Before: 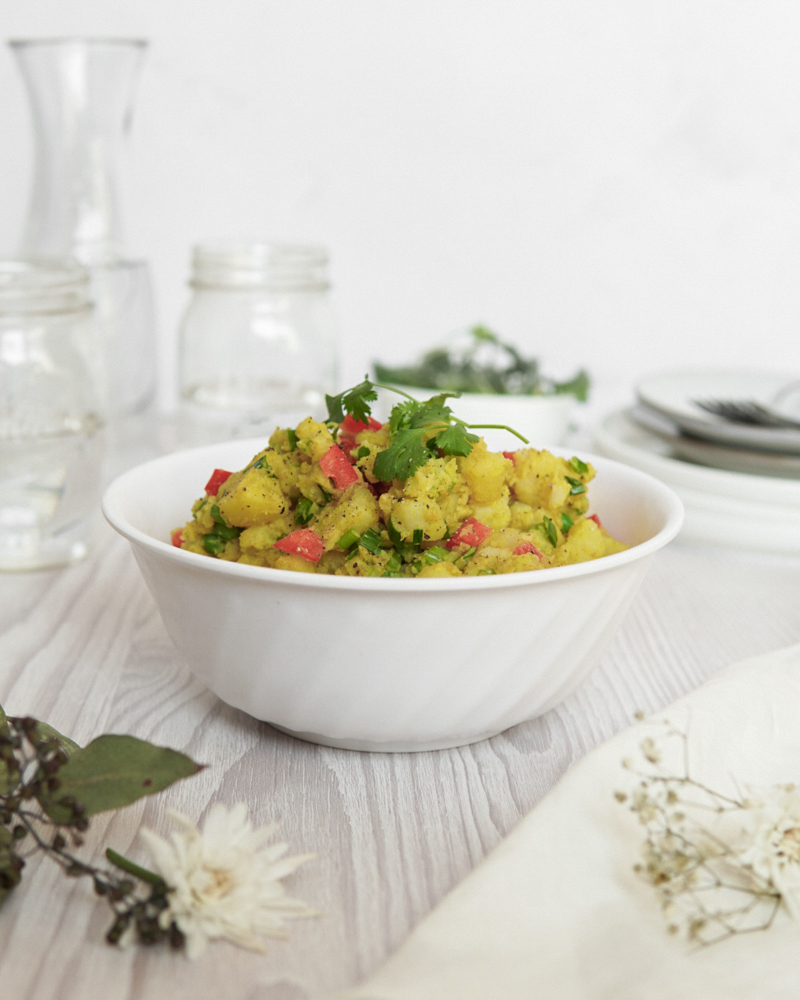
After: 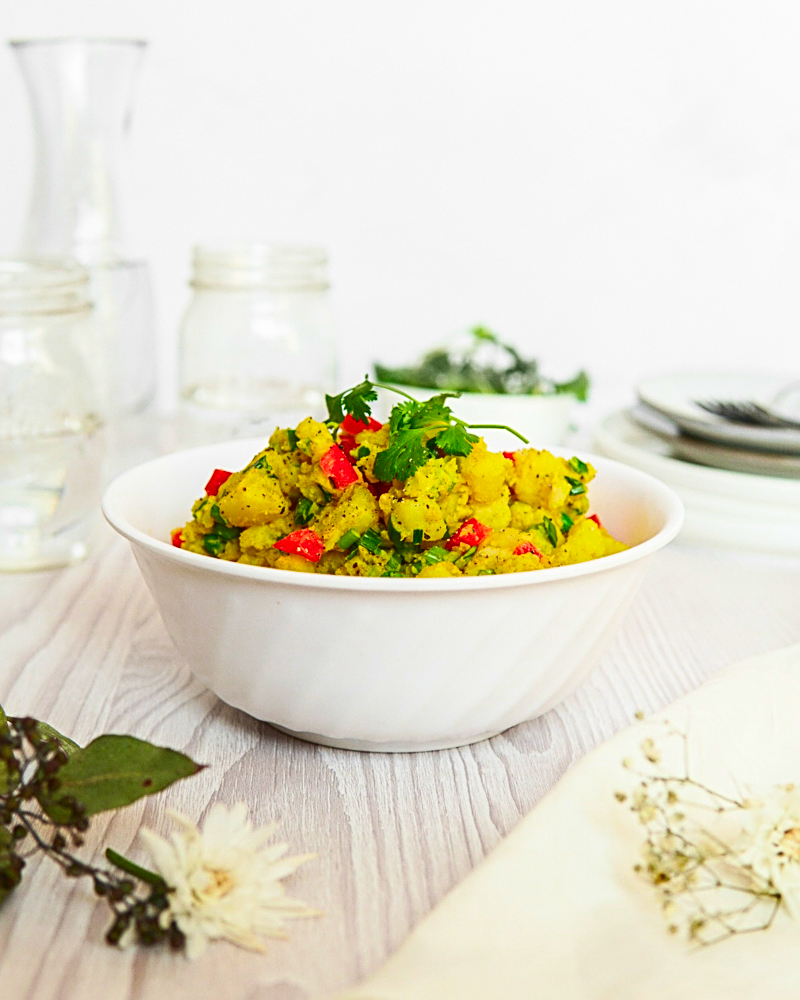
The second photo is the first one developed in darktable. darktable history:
sharpen: radius 2.551, amount 0.633
contrast brightness saturation: contrast 0.256, brightness 0.022, saturation 0.868
local contrast: detail 109%
